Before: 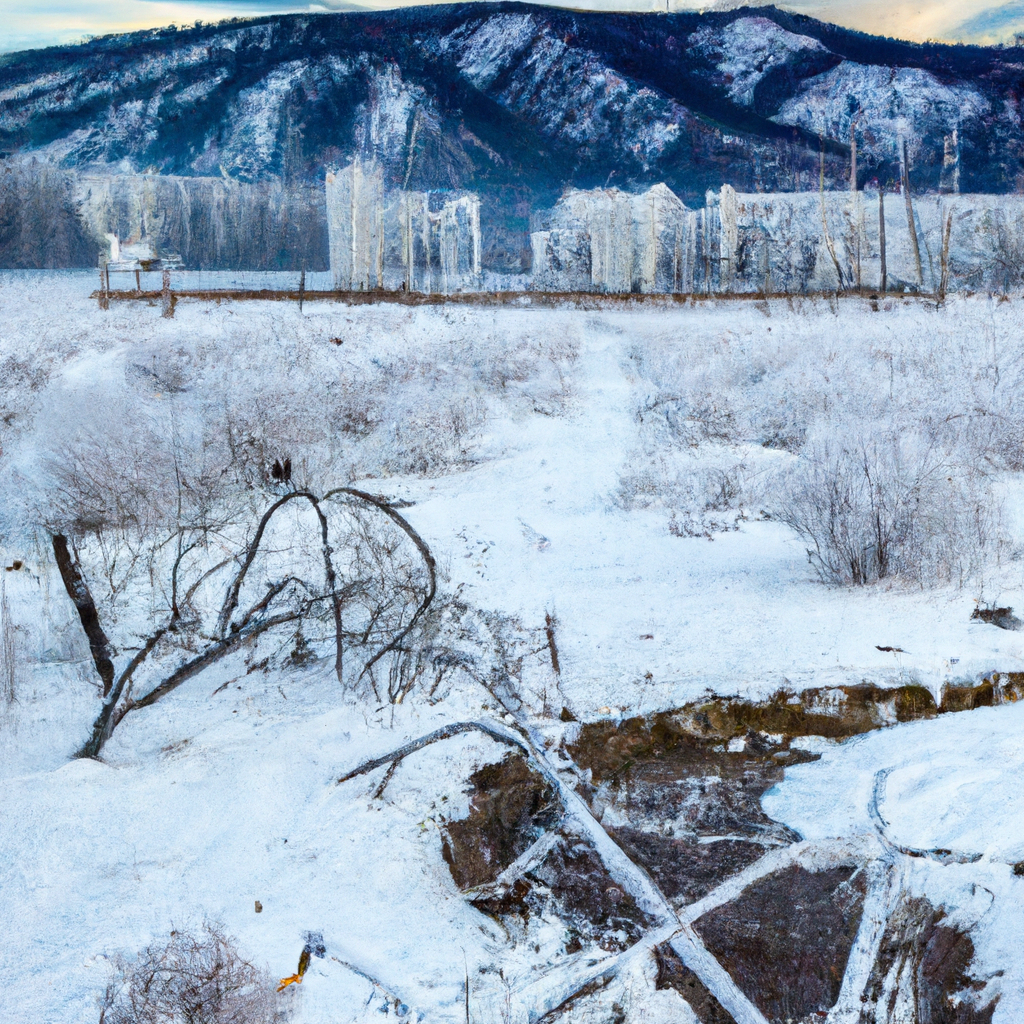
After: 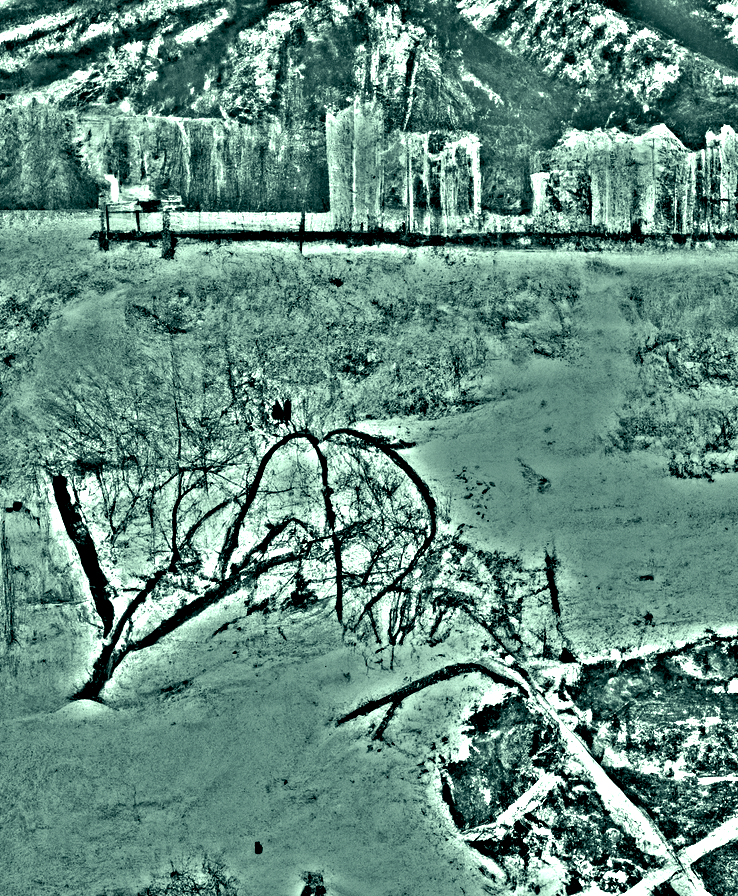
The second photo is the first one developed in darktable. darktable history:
exposure: black level correction 0.01, exposure 0.014 EV, compensate highlight preservation false
color balance rgb: shadows lift › luminance -7.7%, shadows lift › chroma 2.13%, shadows lift › hue 165.27°, power › luminance -7.77%, power › chroma 1.1%, power › hue 215.88°, highlights gain › luminance 15.15%, highlights gain › chroma 7%, highlights gain › hue 125.57°, global offset › luminance -0.33%, global offset › chroma 0.11%, global offset › hue 165.27°, perceptual saturation grading › global saturation 24.42%, perceptual saturation grading › highlights -24.42%, perceptual saturation grading › mid-tones 24.42%, perceptual saturation grading › shadows 40%, perceptual brilliance grading › global brilliance -5%, perceptual brilliance grading › highlights 24.42%, perceptual brilliance grading › mid-tones 7%, perceptual brilliance grading › shadows -5%
highpass: on, module defaults
crop: top 5.803%, right 27.864%, bottom 5.804%
